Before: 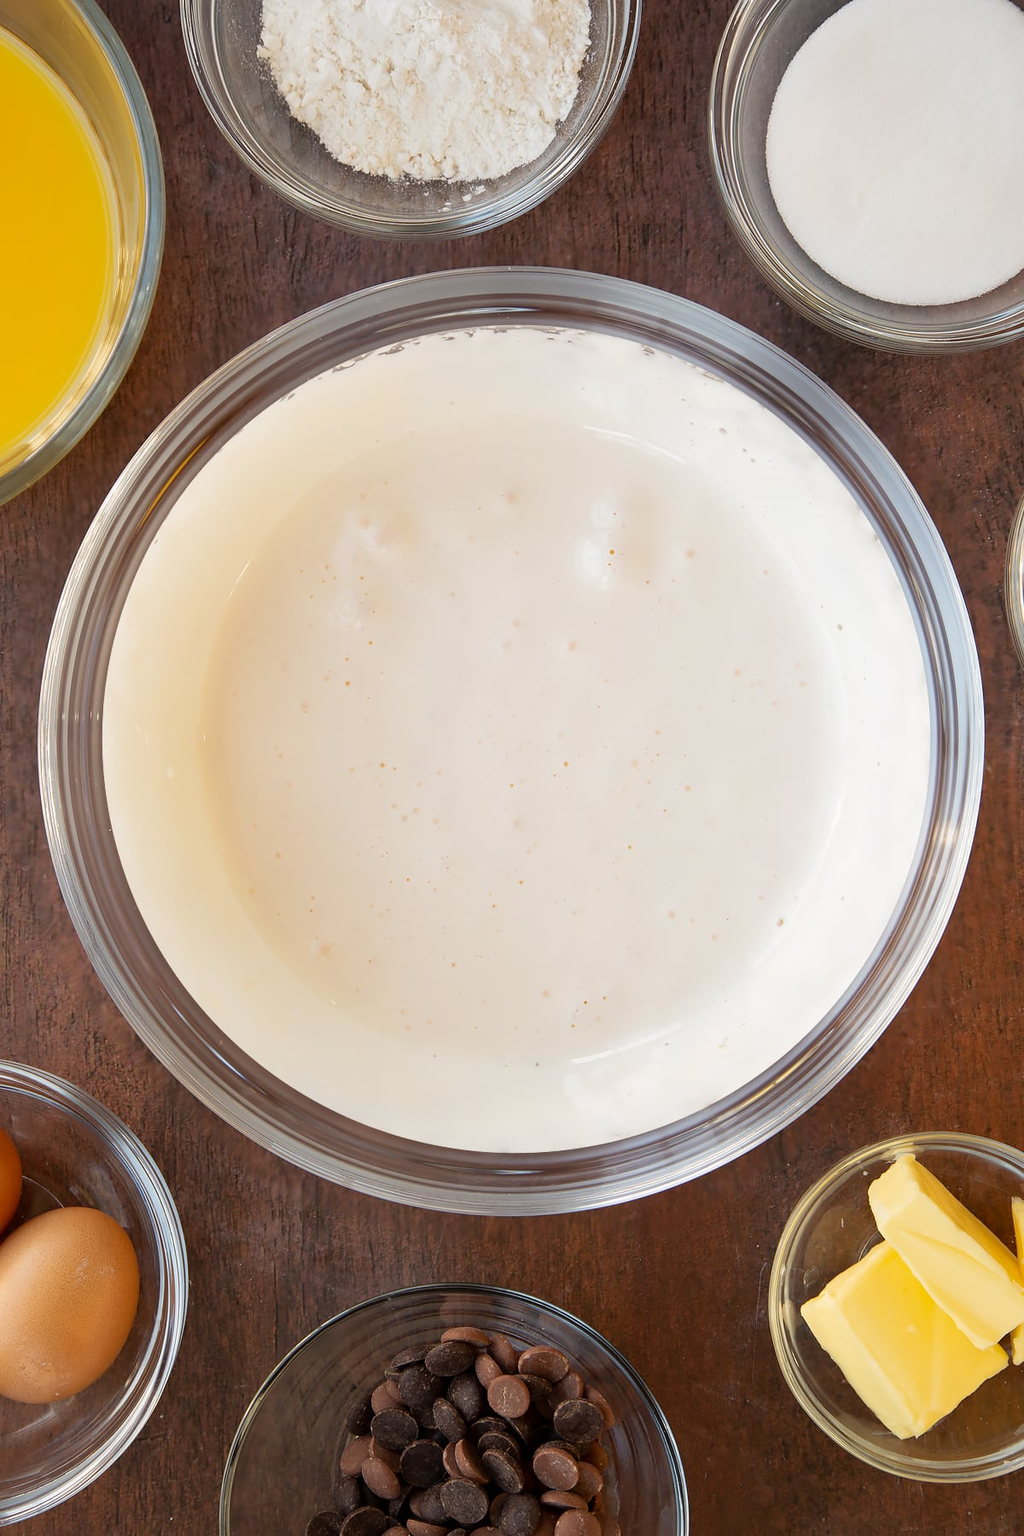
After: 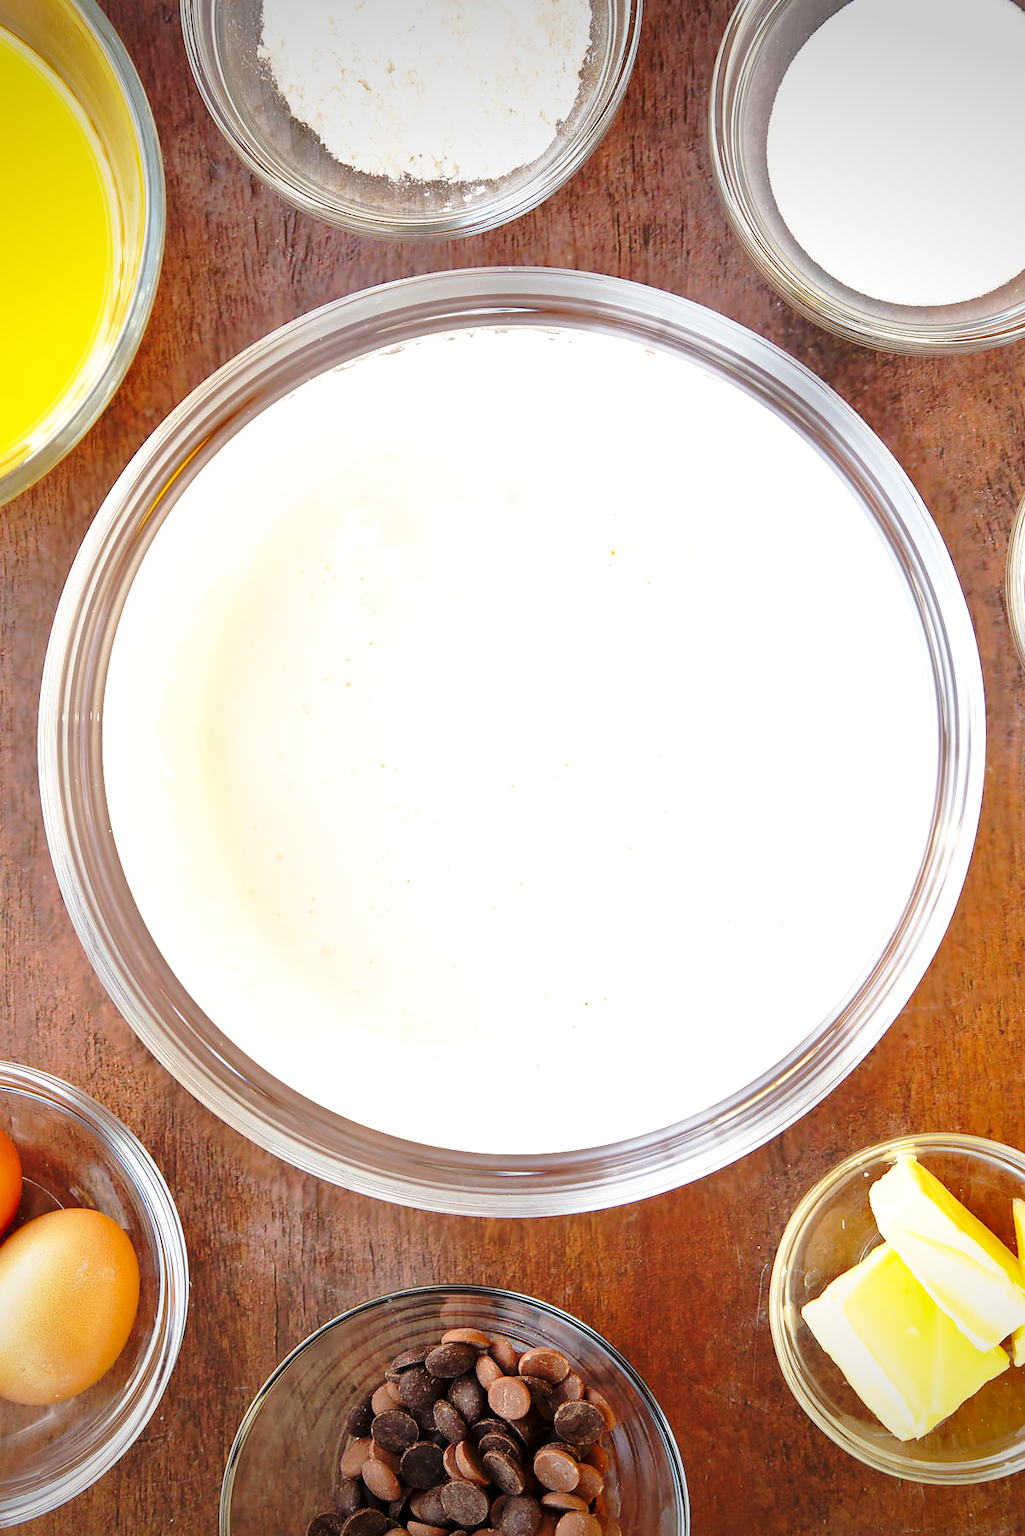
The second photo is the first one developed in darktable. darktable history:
vignetting: fall-off start 99.15%, brightness -0.384, saturation 0.012, width/height ratio 1.309
exposure: exposure 0.606 EV, compensate highlight preservation false
crop: bottom 0.069%
base curve: curves: ch0 [(0, 0) (0.032, 0.037) (0.105, 0.228) (0.435, 0.76) (0.856, 0.983) (1, 1)], preserve colors none
shadows and highlights: on, module defaults
